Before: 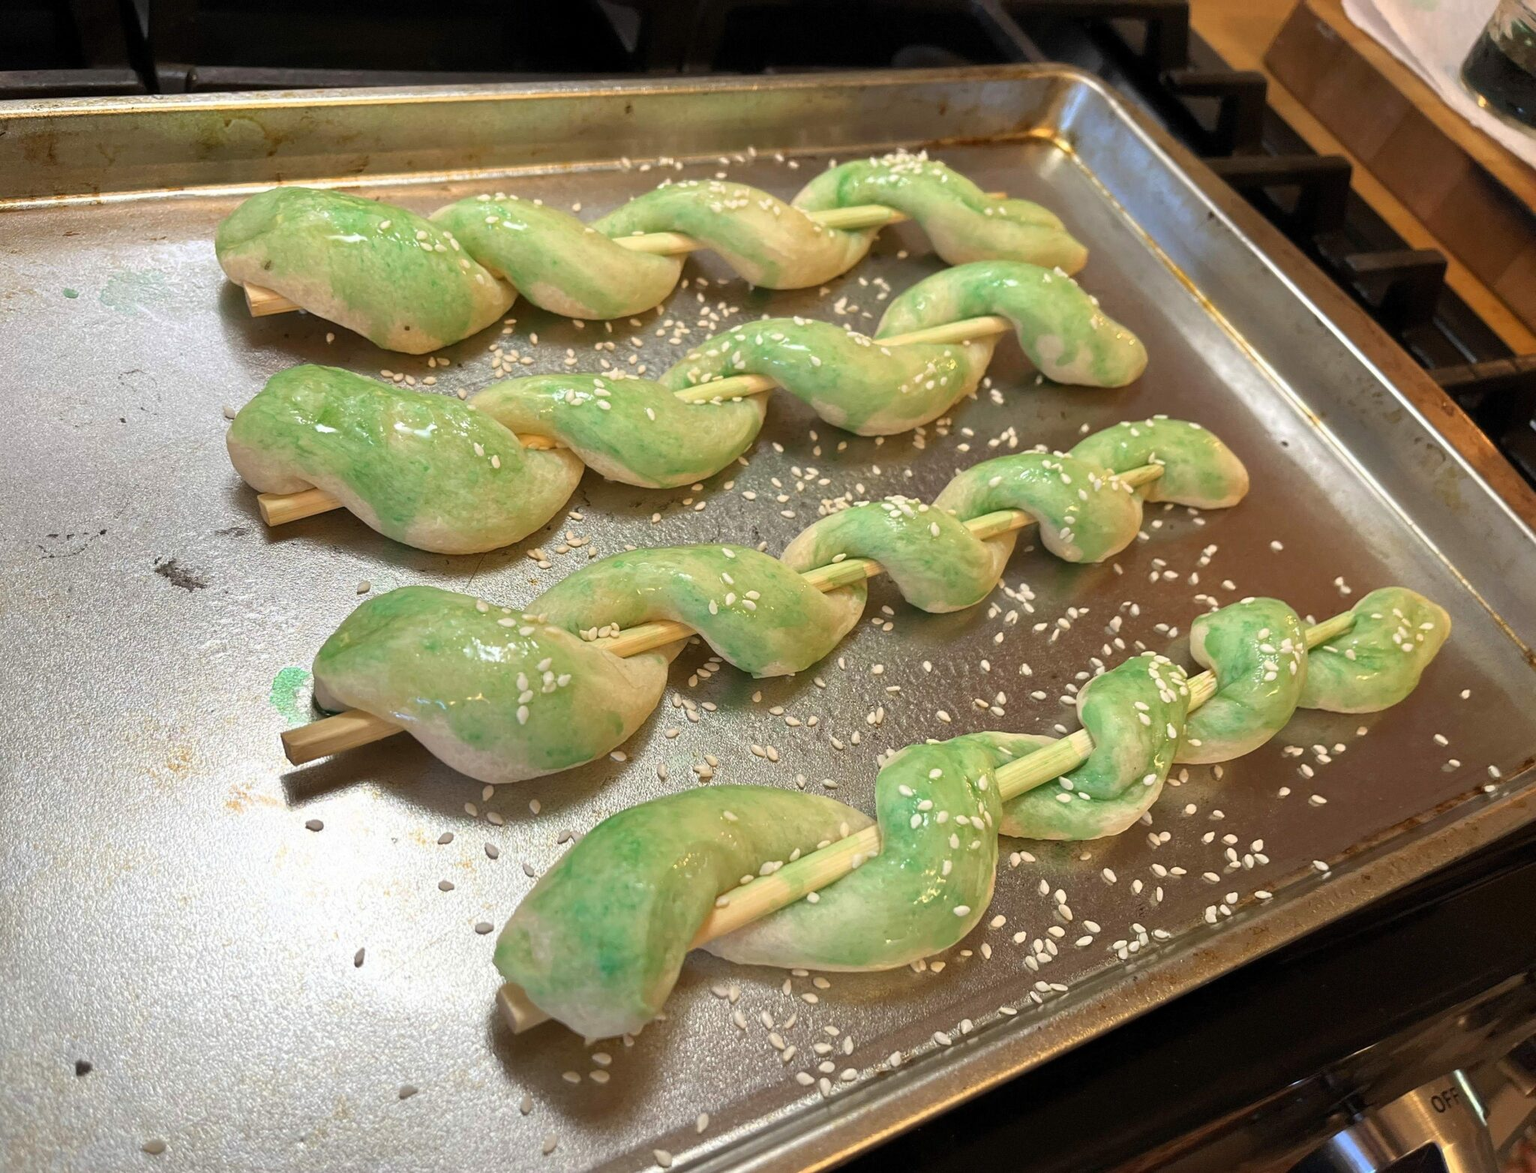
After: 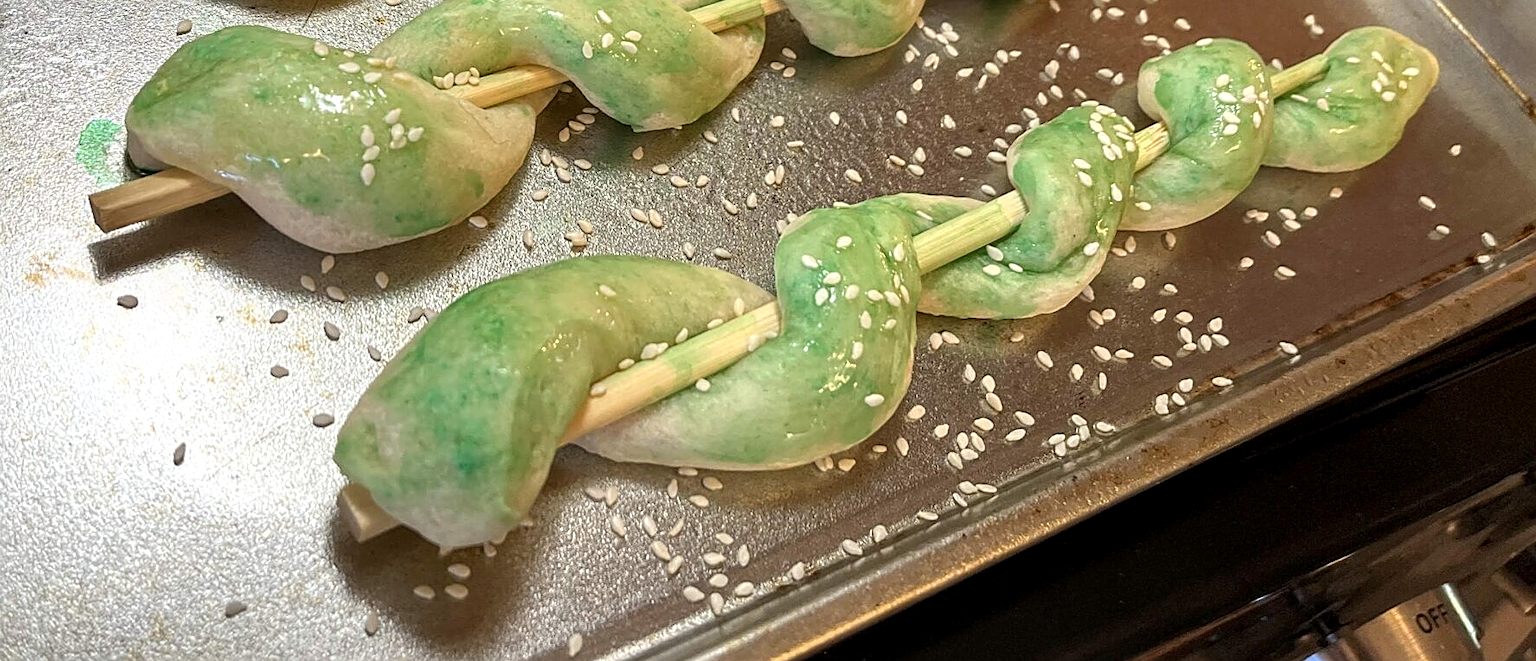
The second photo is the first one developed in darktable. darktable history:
local contrast: detail 130%
crop and rotate: left 13.306%, top 48.129%, bottom 2.928%
sharpen: on, module defaults
